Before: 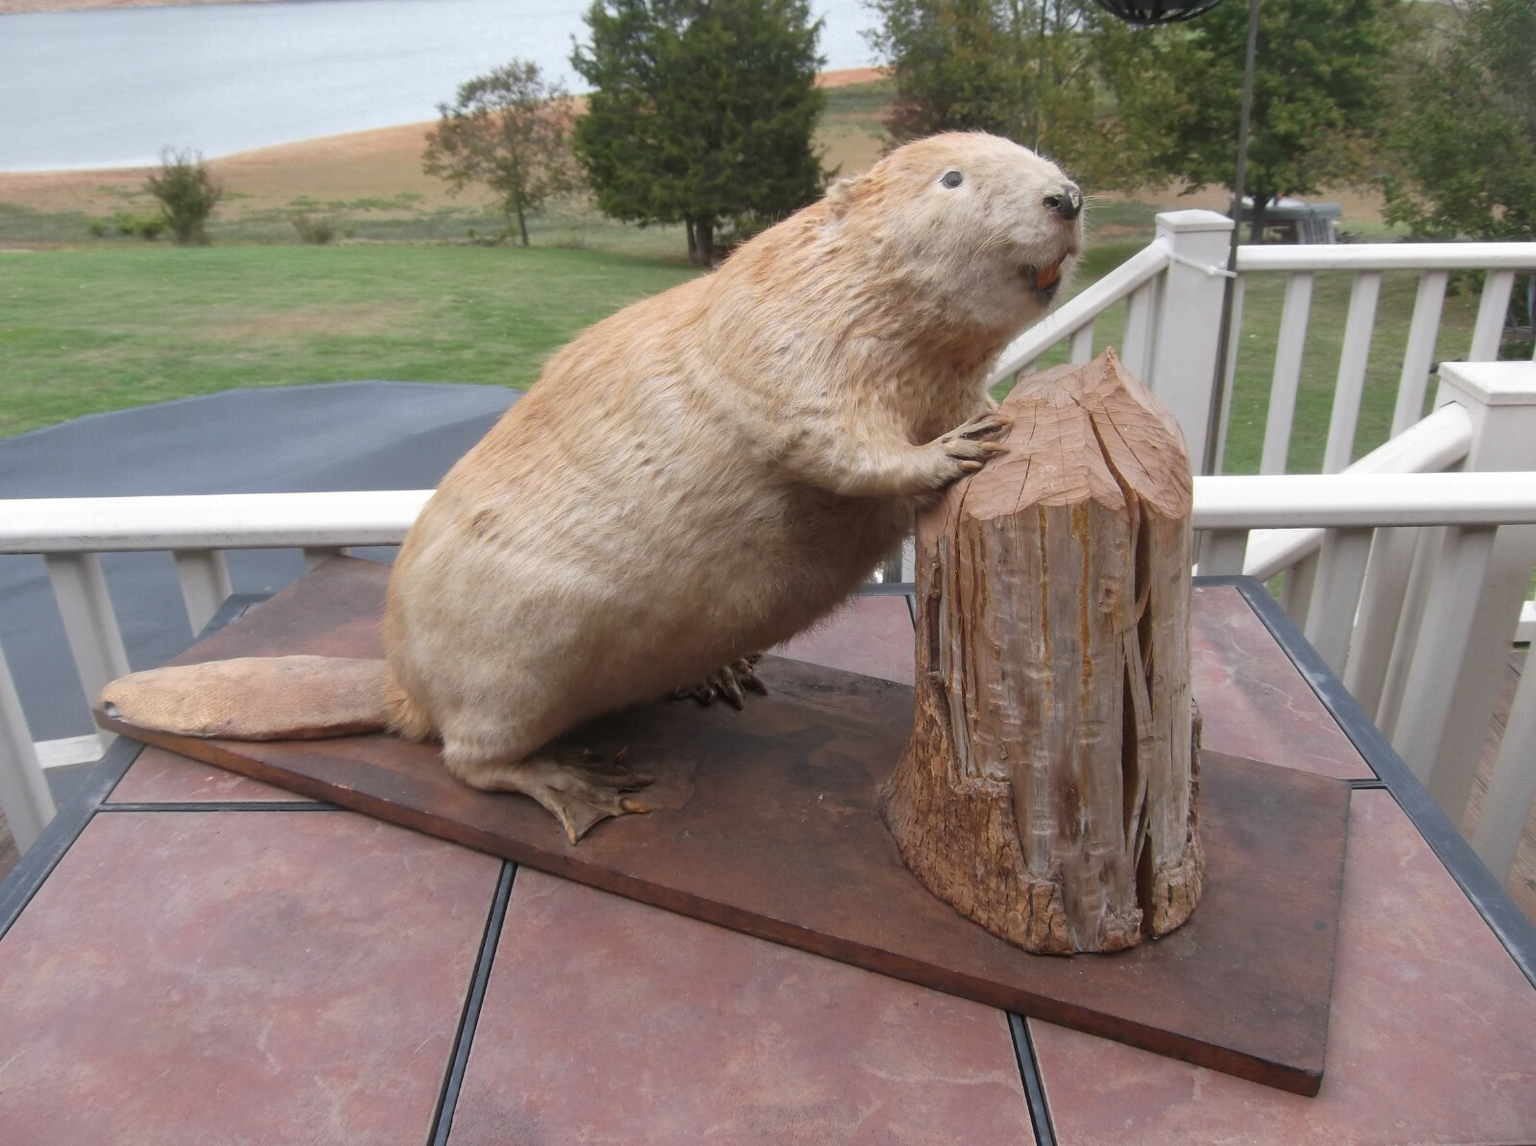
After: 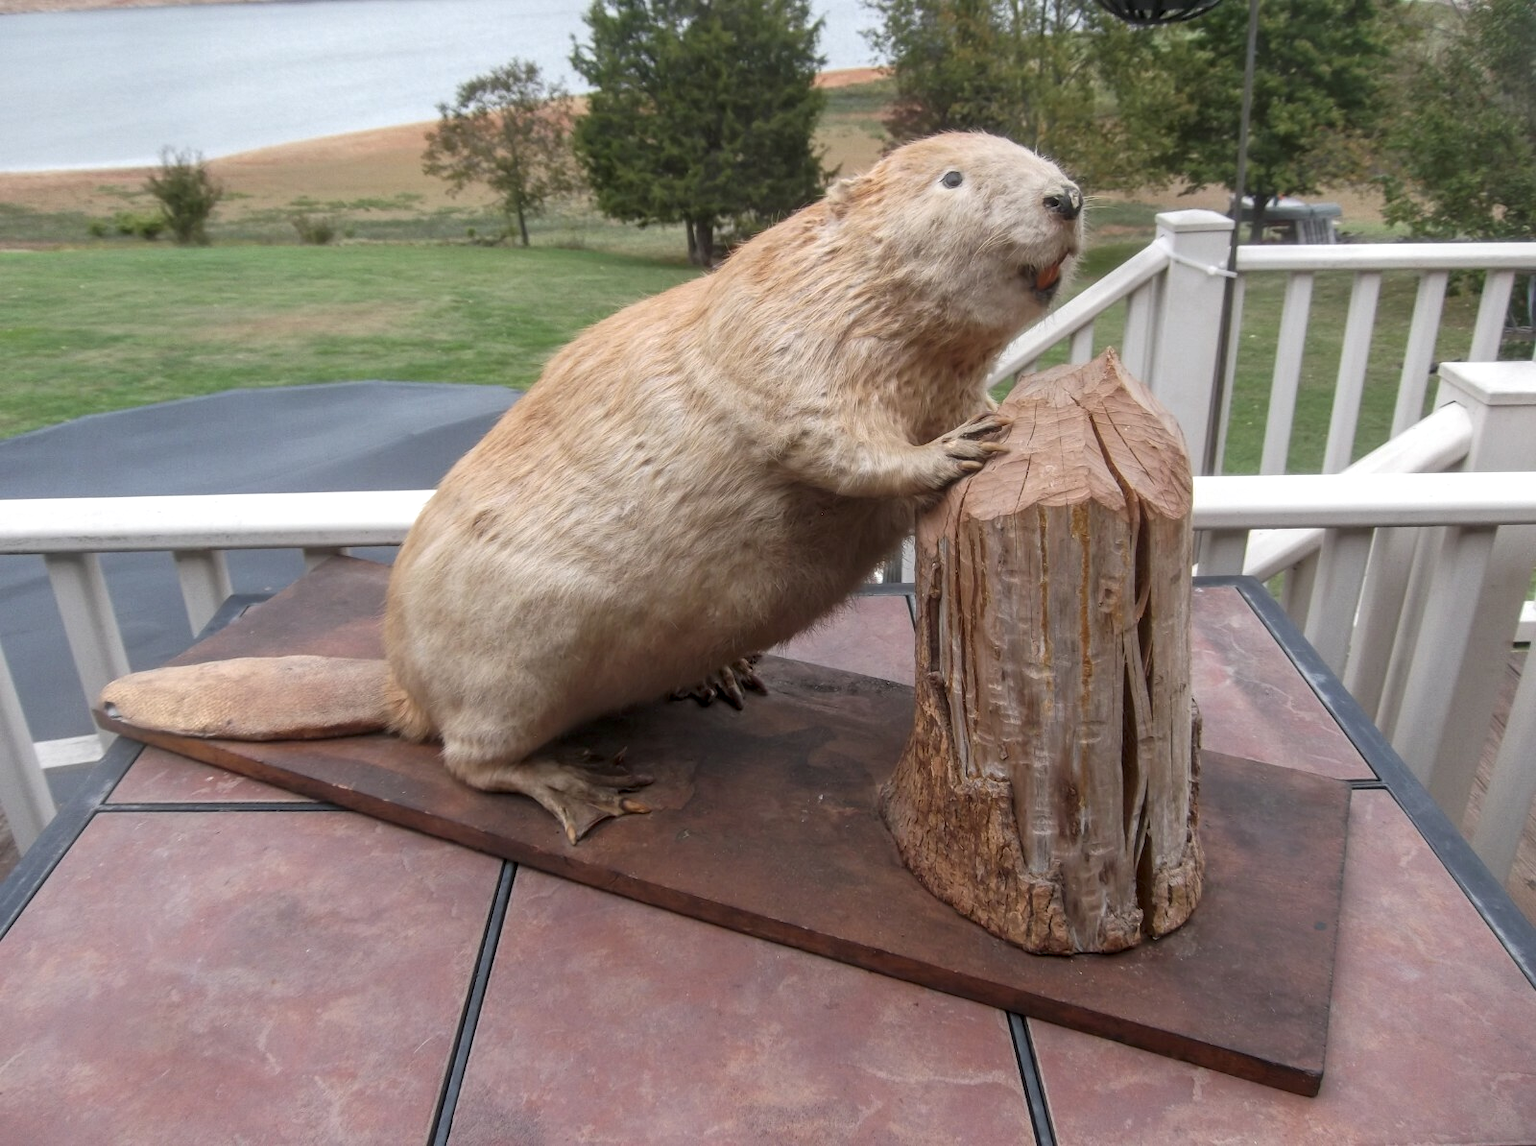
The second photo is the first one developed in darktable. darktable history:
local contrast: highlights 2%, shadows 7%, detail 134%
